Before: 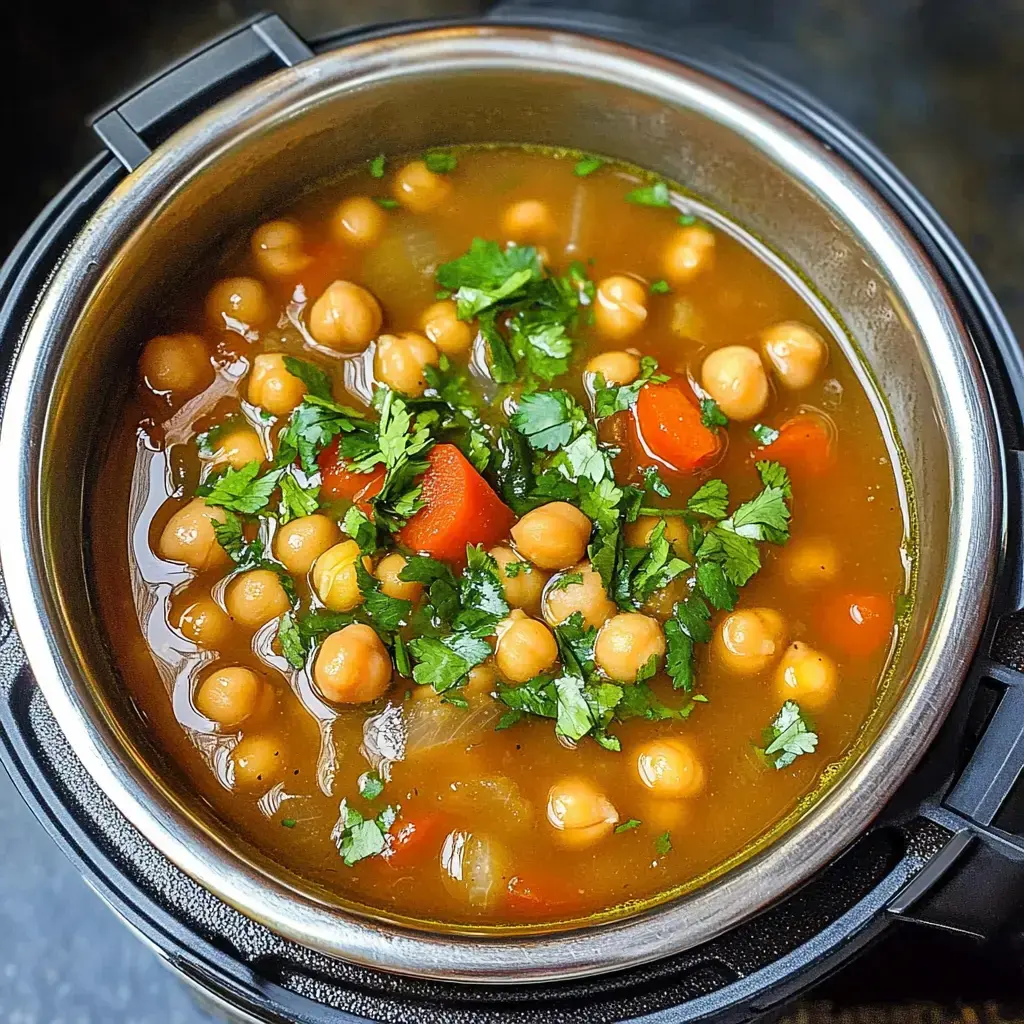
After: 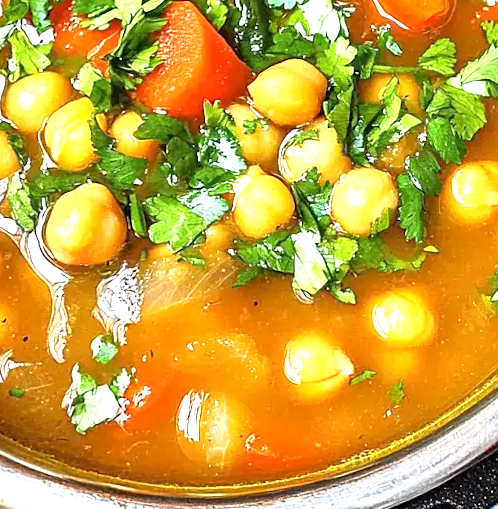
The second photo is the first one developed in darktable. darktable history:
rotate and perspective: rotation -0.013°, lens shift (vertical) -0.027, lens shift (horizontal) 0.178, crop left 0.016, crop right 0.989, crop top 0.082, crop bottom 0.918
exposure: black level correction 0.001, exposure 1.116 EV, compensate highlight preservation false
crop: left 29.672%, top 41.786%, right 20.851%, bottom 3.487%
